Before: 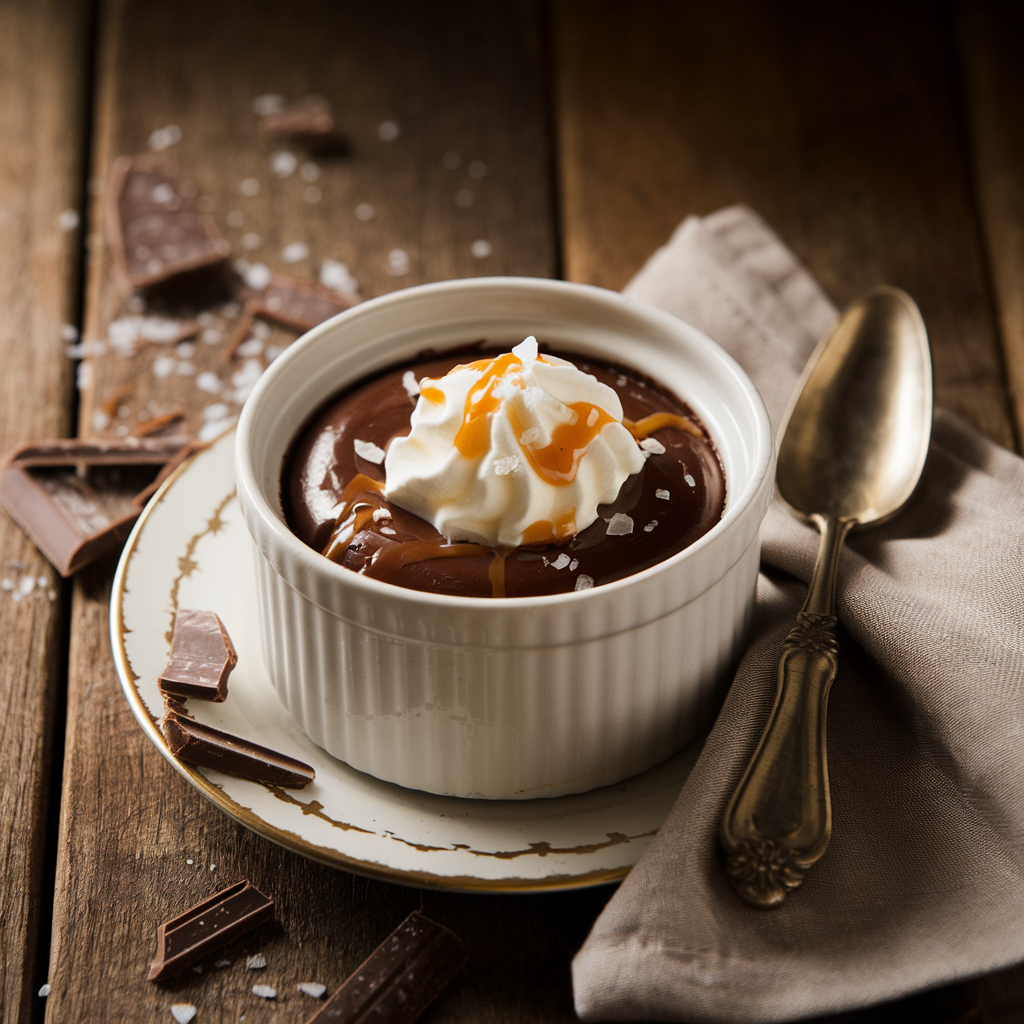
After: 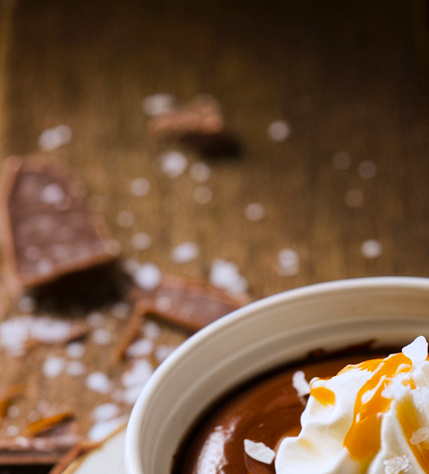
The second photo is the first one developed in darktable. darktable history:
crop and rotate: left 10.817%, top 0.062%, right 47.194%, bottom 53.626%
shadows and highlights: highlights color adjustment 0%, low approximation 0.01, soften with gaussian
white balance: red 0.984, blue 1.059
color balance rgb: linear chroma grading › global chroma 15%, perceptual saturation grading › global saturation 30%
